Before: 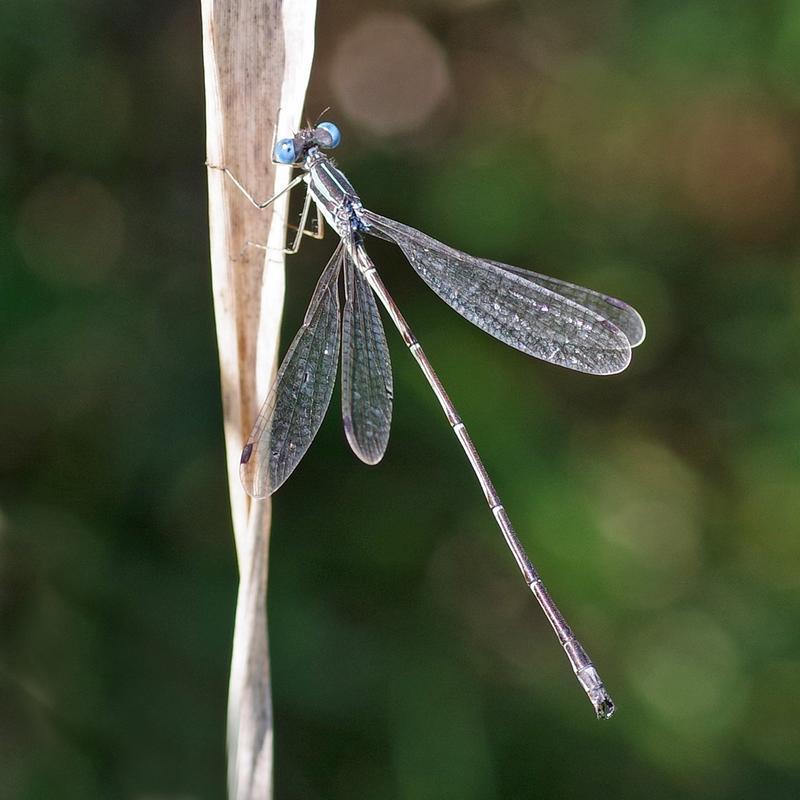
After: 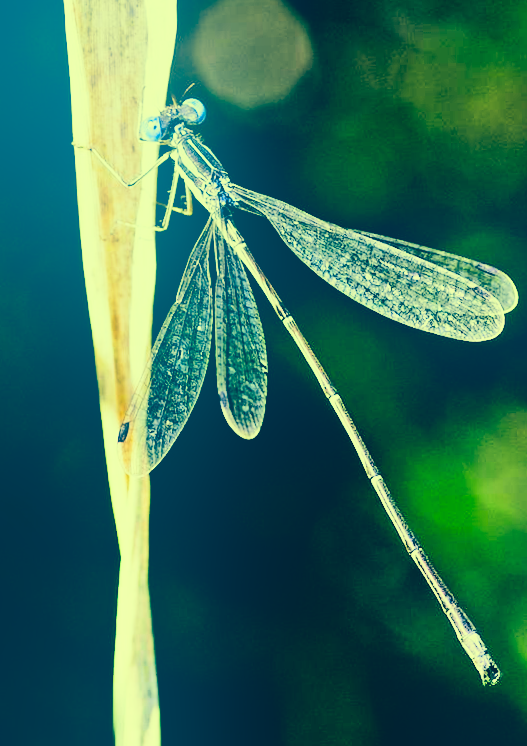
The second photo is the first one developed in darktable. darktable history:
crop: left 15.419%, right 17.914%
shadows and highlights: shadows 60, highlights -60.23, soften with gaussian
bloom: threshold 82.5%, strength 16.25%
filmic rgb: black relative exposure -5 EV, white relative exposure 3.5 EV, hardness 3.19, contrast 1.4, highlights saturation mix -50%
color correction: highlights a* -15.58, highlights b* 40, shadows a* -40, shadows b* -26.18
tone curve: curves: ch0 [(0, 0) (0.003, 0.008) (0.011, 0.008) (0.025, 0.011) (0.044, 0.017) (0.069, 0.029) (0.1, 0.045) (0.136, 0.067) (0.177, 0.103) (0.224, 0.151) (0.277, 0.21) (0.335, 0.285) (0.399, 0.37) (0.468, 0.462) (0.543, 0.568) (0.623, 0.679) (0.709, 0.79) (0.801, 0.876) (0.898, 0.936) (1, 1)], preserve colors none
rotate and perspective: rotation -2°, crop left 0.022, crop right 0.978, crop top 0.049, crop bottom 0.951
